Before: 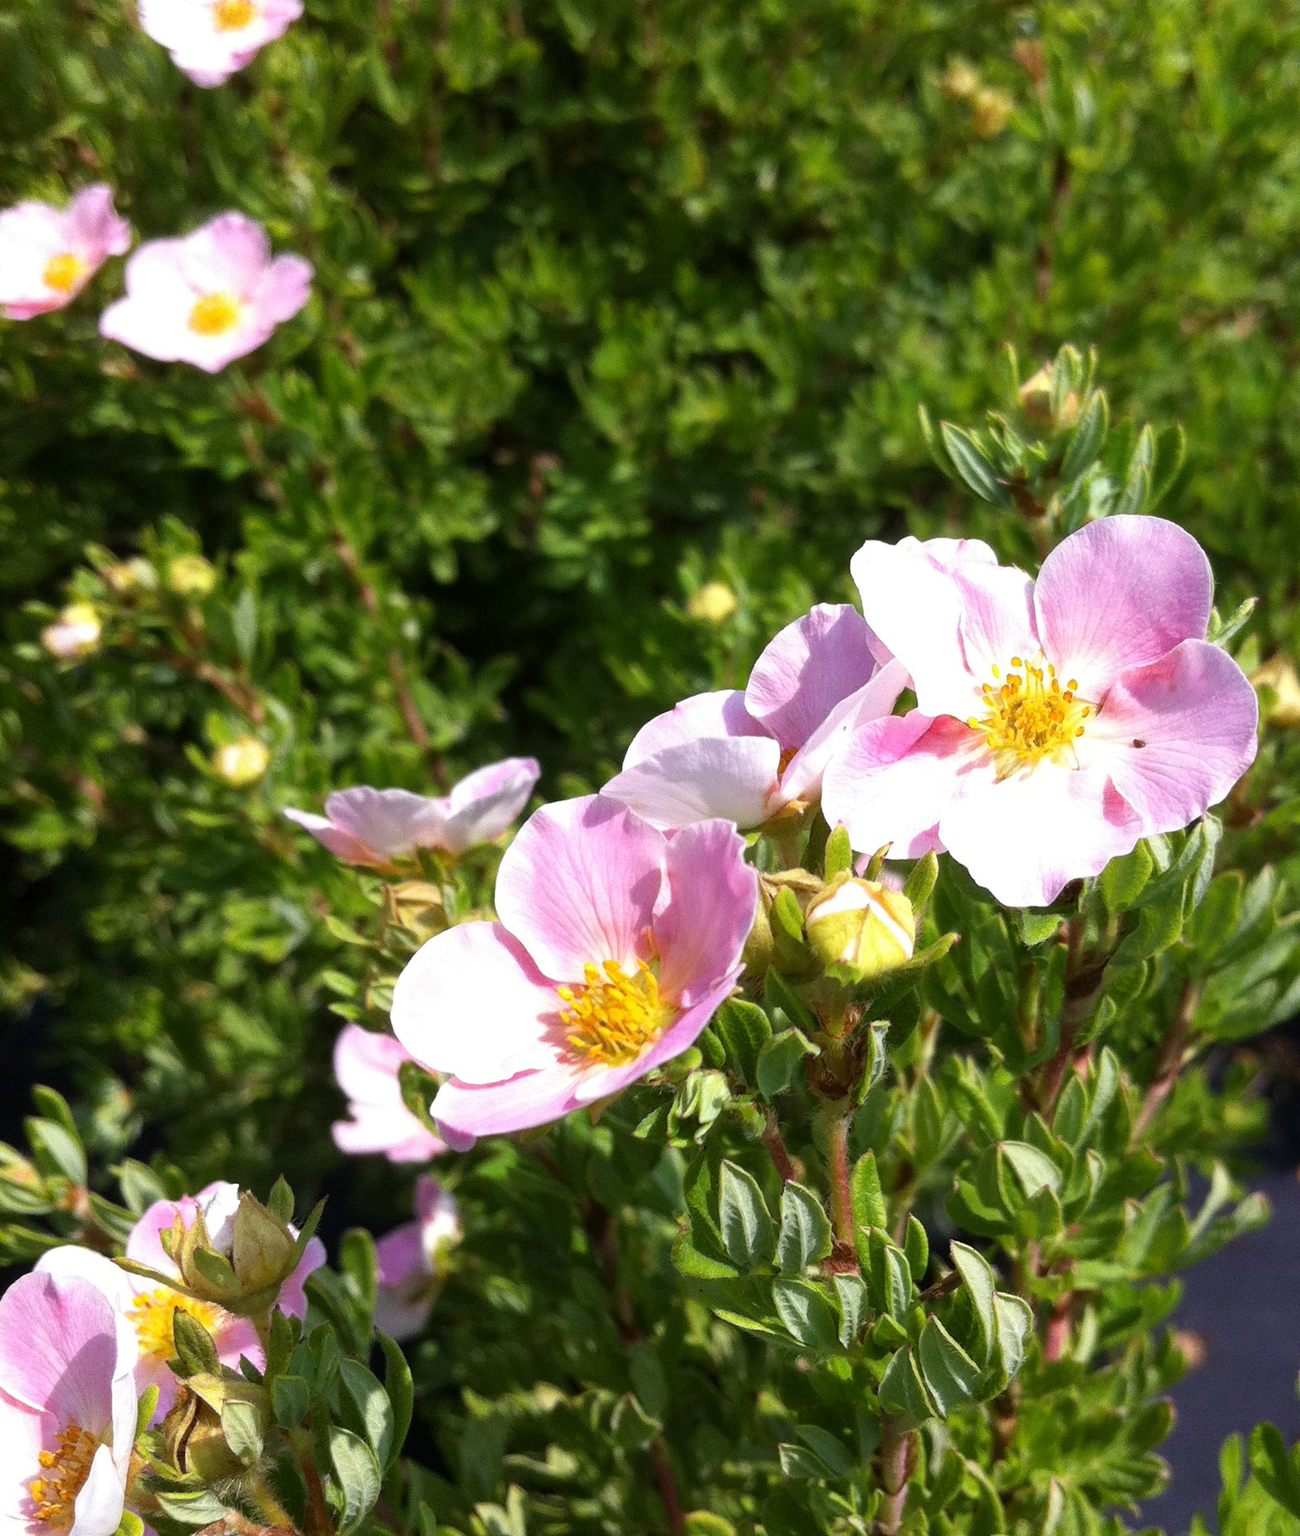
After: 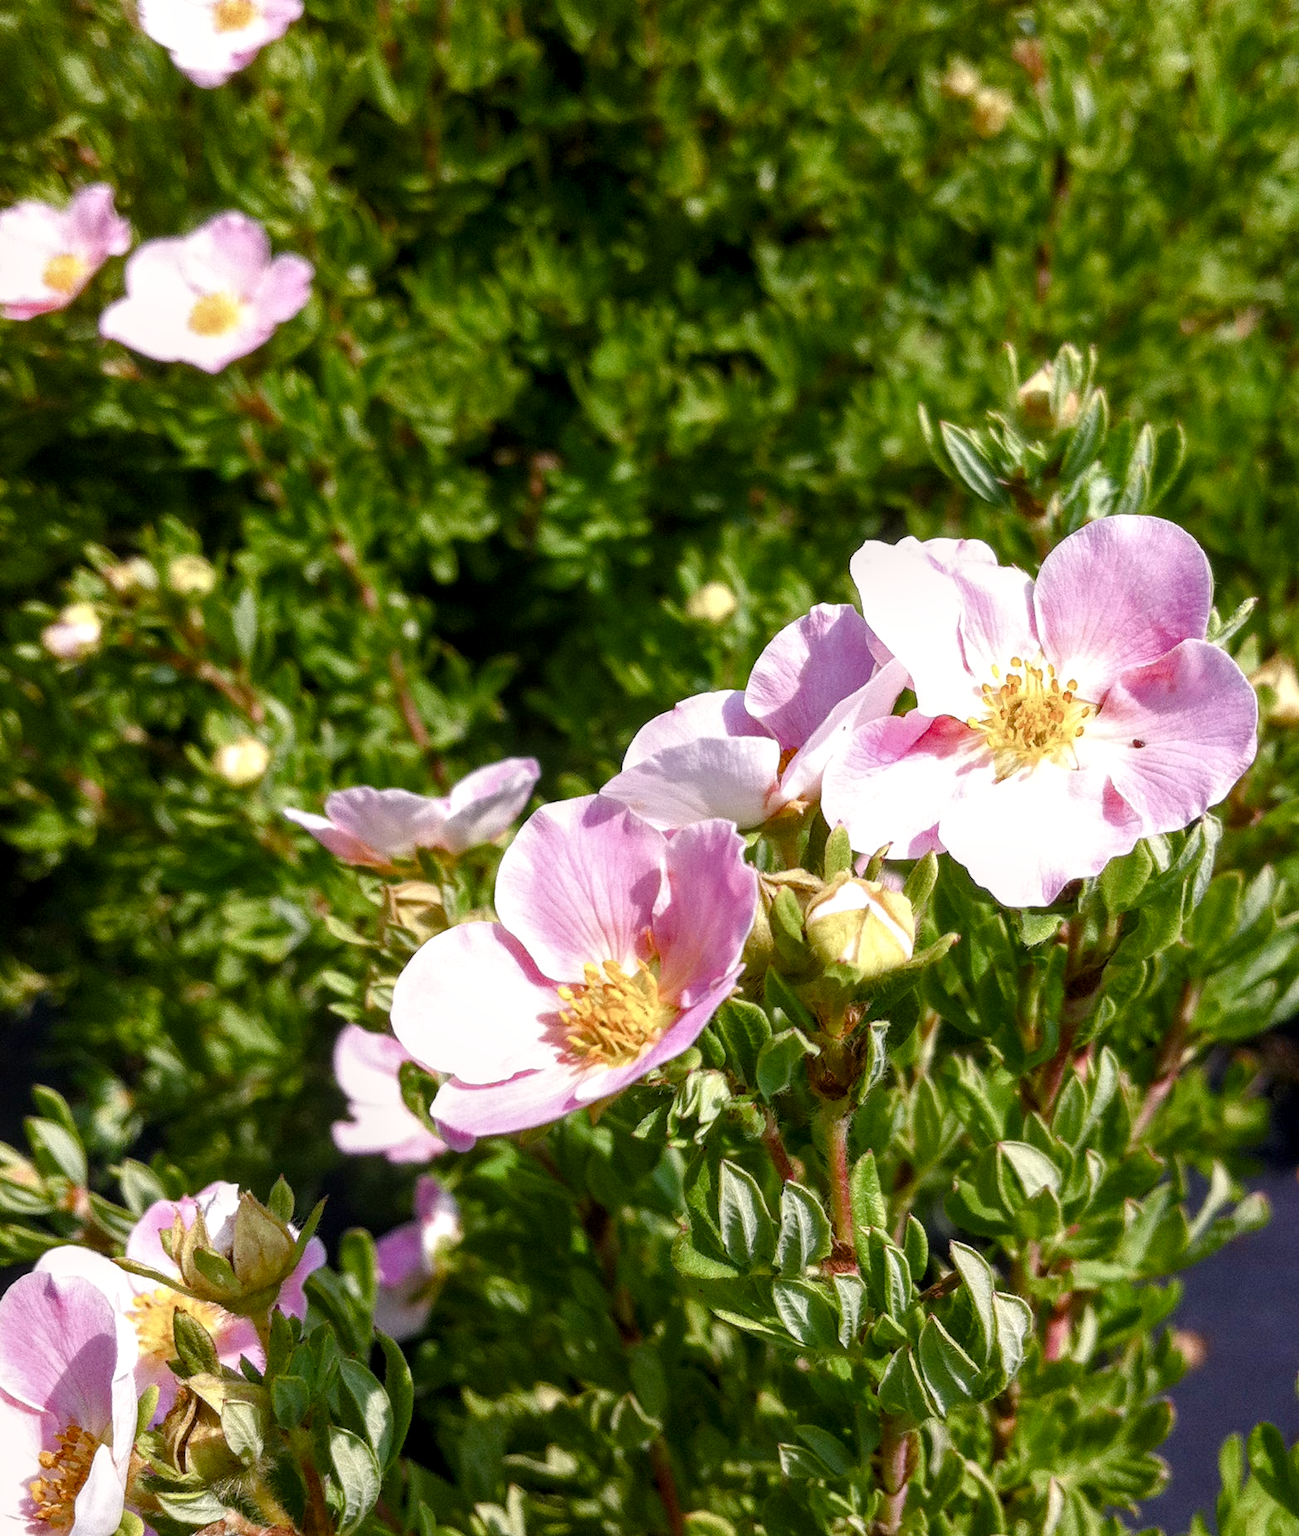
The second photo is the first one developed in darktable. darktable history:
color balance rgb: highlights gain › chroma 0.977%, highlights gain › hue 27.66°, perceptual saturation grading › global saturation 20%, perceptual saturation grading › highlights -50.239%, perceptual saturation grading › shadows 30.18%
local contrast: detail 130%
